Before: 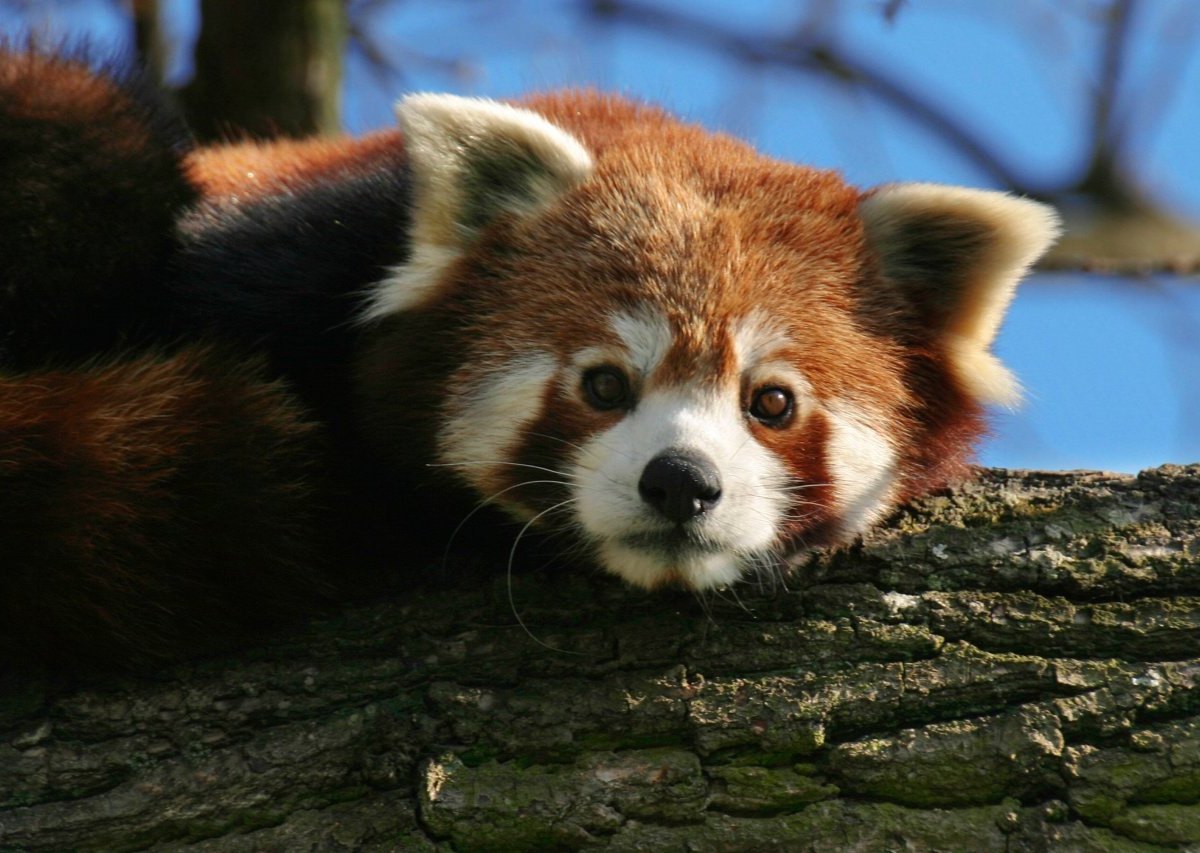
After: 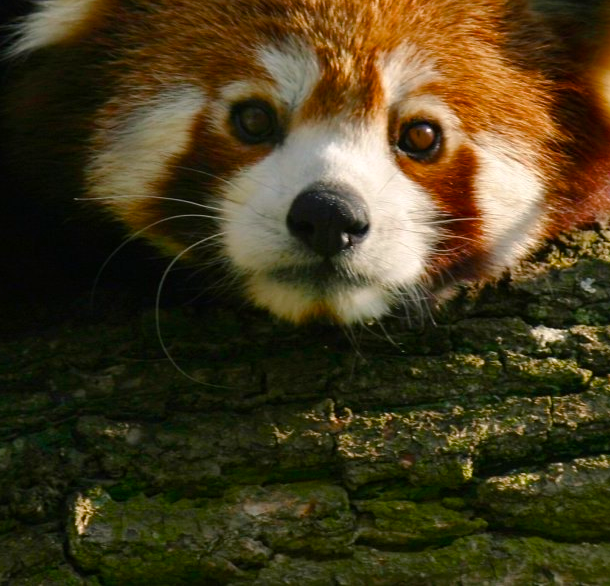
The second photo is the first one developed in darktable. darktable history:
crop and rotate: left 29.341%, top 31.25%, right 19.815%
color balance rgb: shadows lift › hue 85.22°, highlights gain › chroma 1.046%, highlights gain › hue 60.19°, perceptual saturation grading › global saturation 27.181%, perceptual saturation grading › highlights -27.619%, perceptual saturation grading › mid-tones 15.599%, perceptual saturation grading › shadows 34.255%, global vibrance 11.068%
